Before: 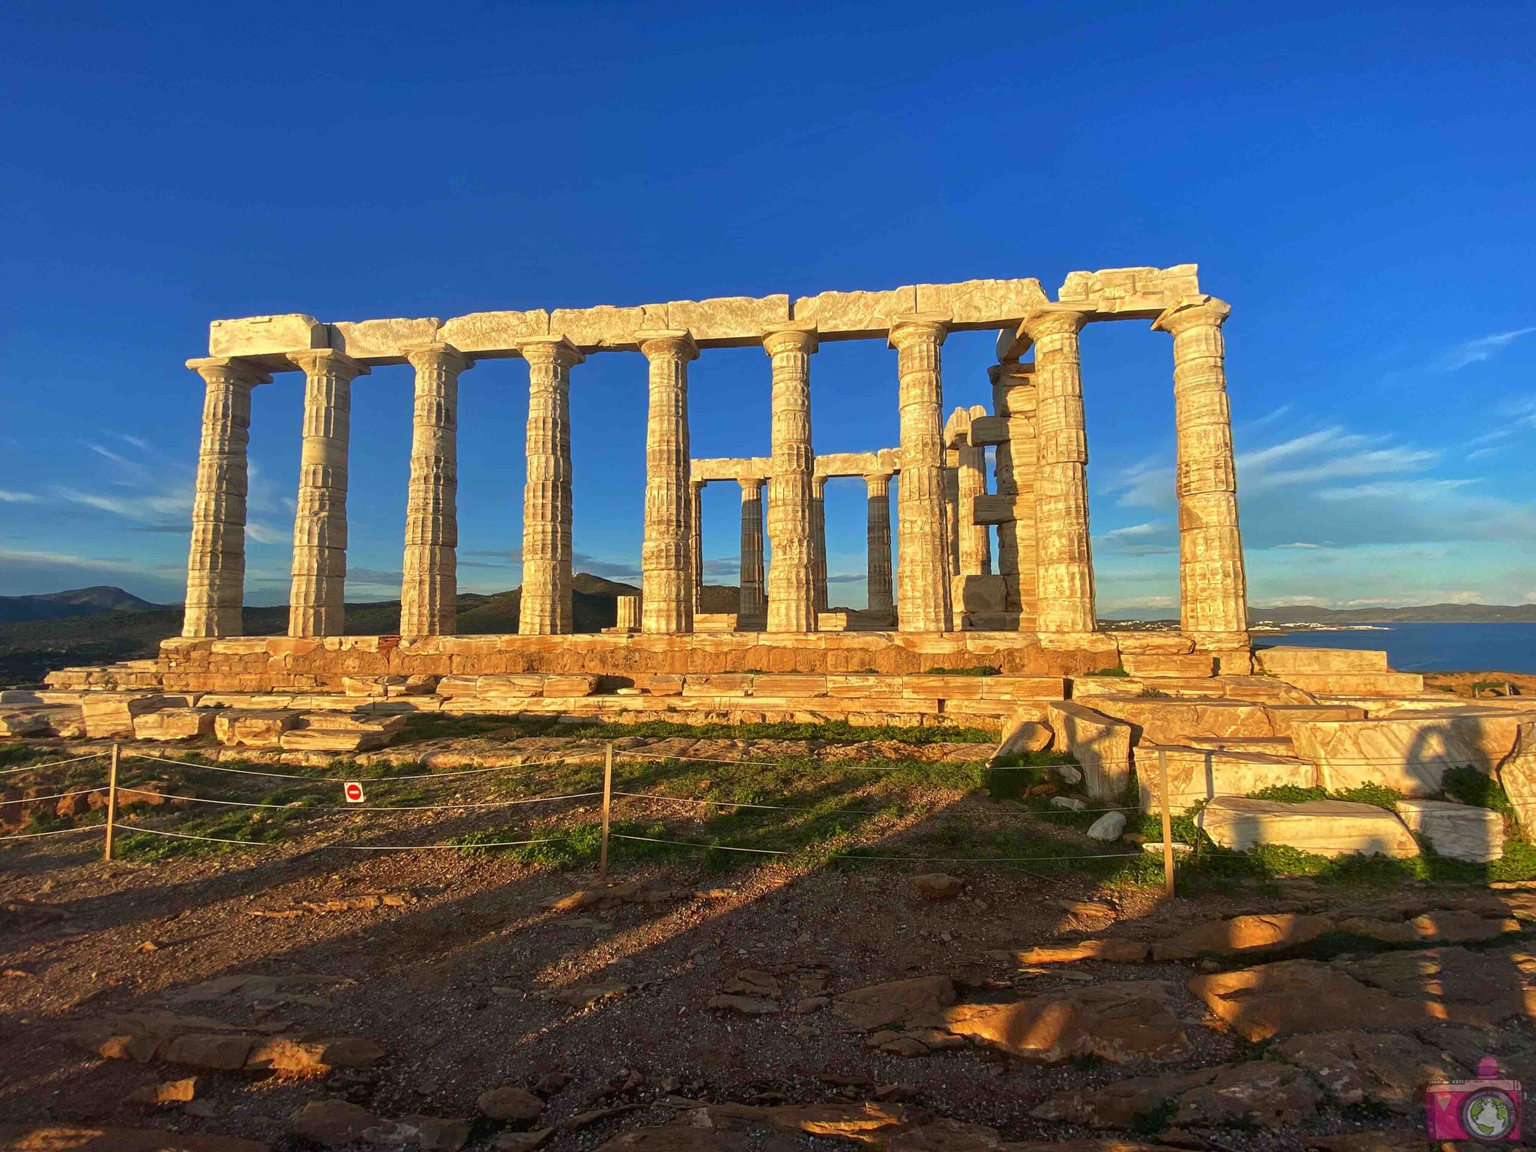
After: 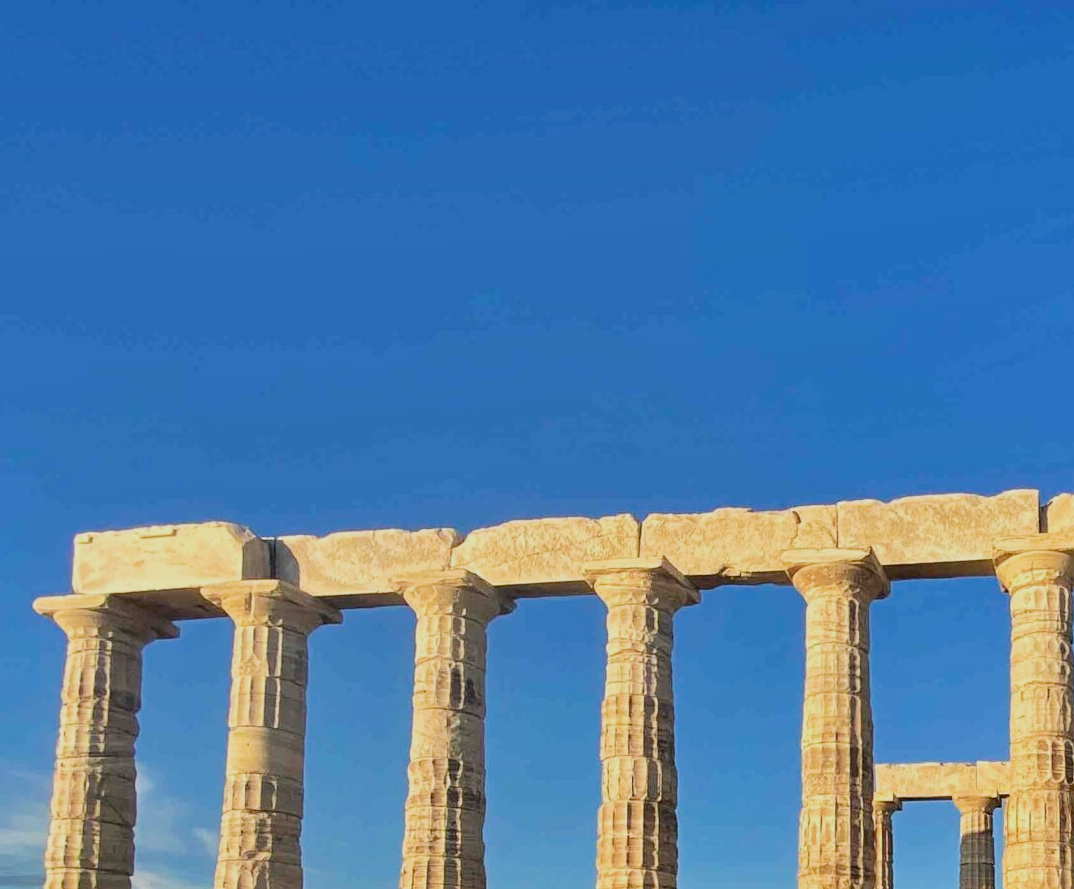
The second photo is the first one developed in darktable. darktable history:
shadows and highlights: shadows 60, soften with gaussian
crop and rotate: left 10.817%, top 0.062%, right 47.194%, bottom 53.626%
filmic rgb: black relative exposure -7.5 EV, white relative exposure 5 EV, hardness 3.31, contrast 1.3, contrast in shadows safe
